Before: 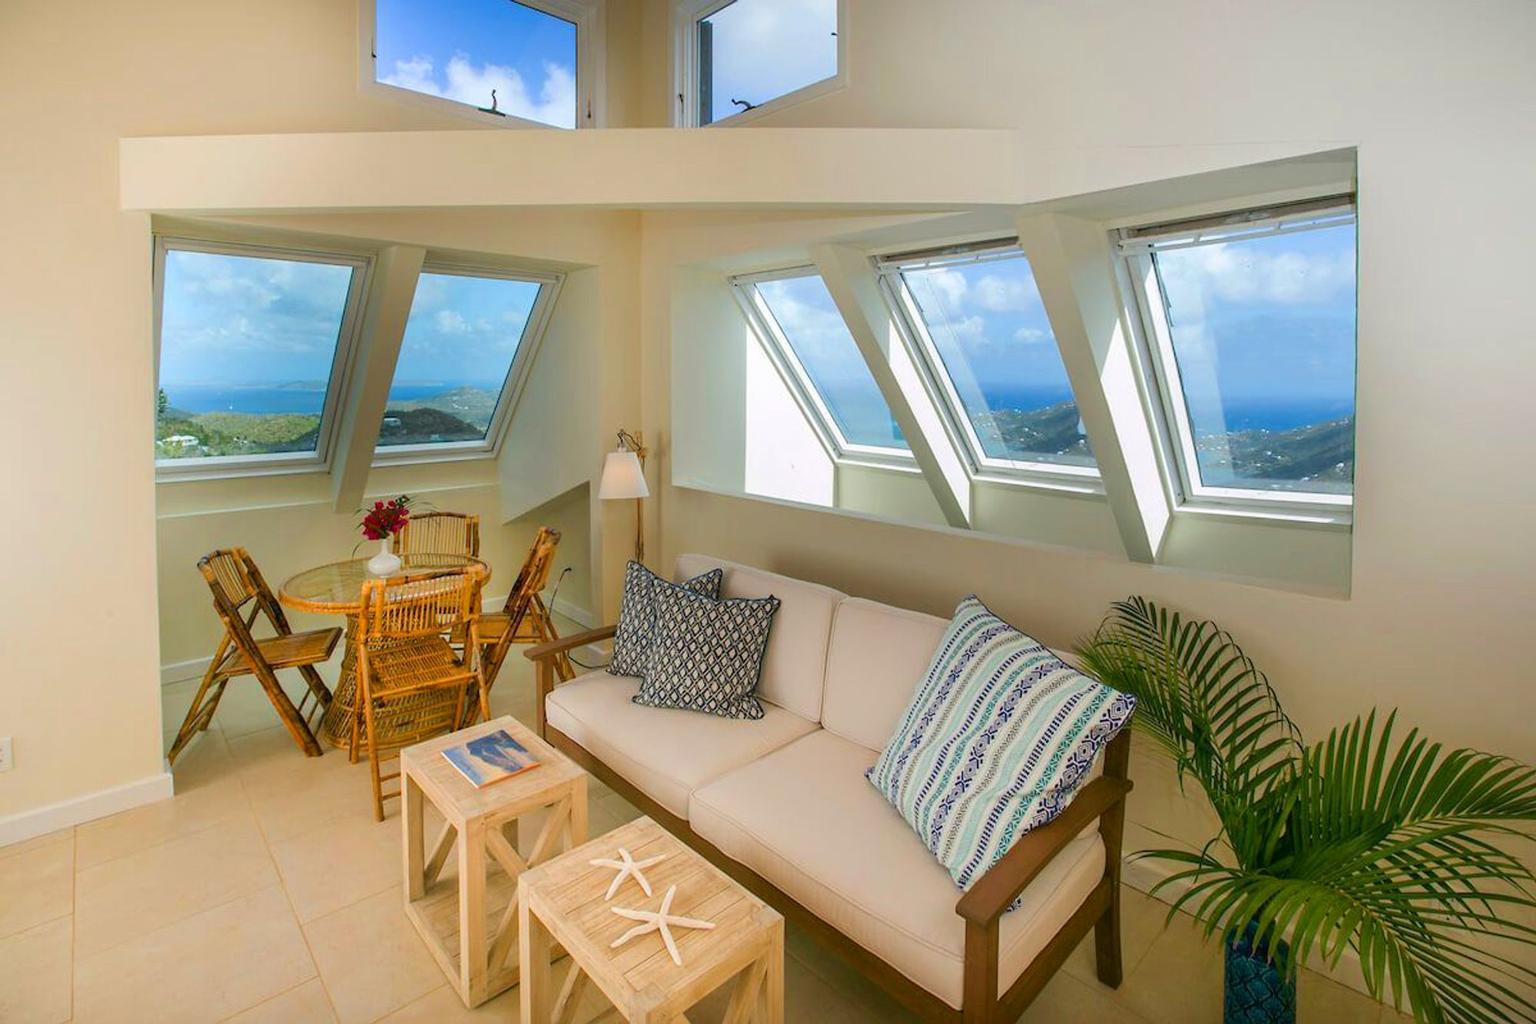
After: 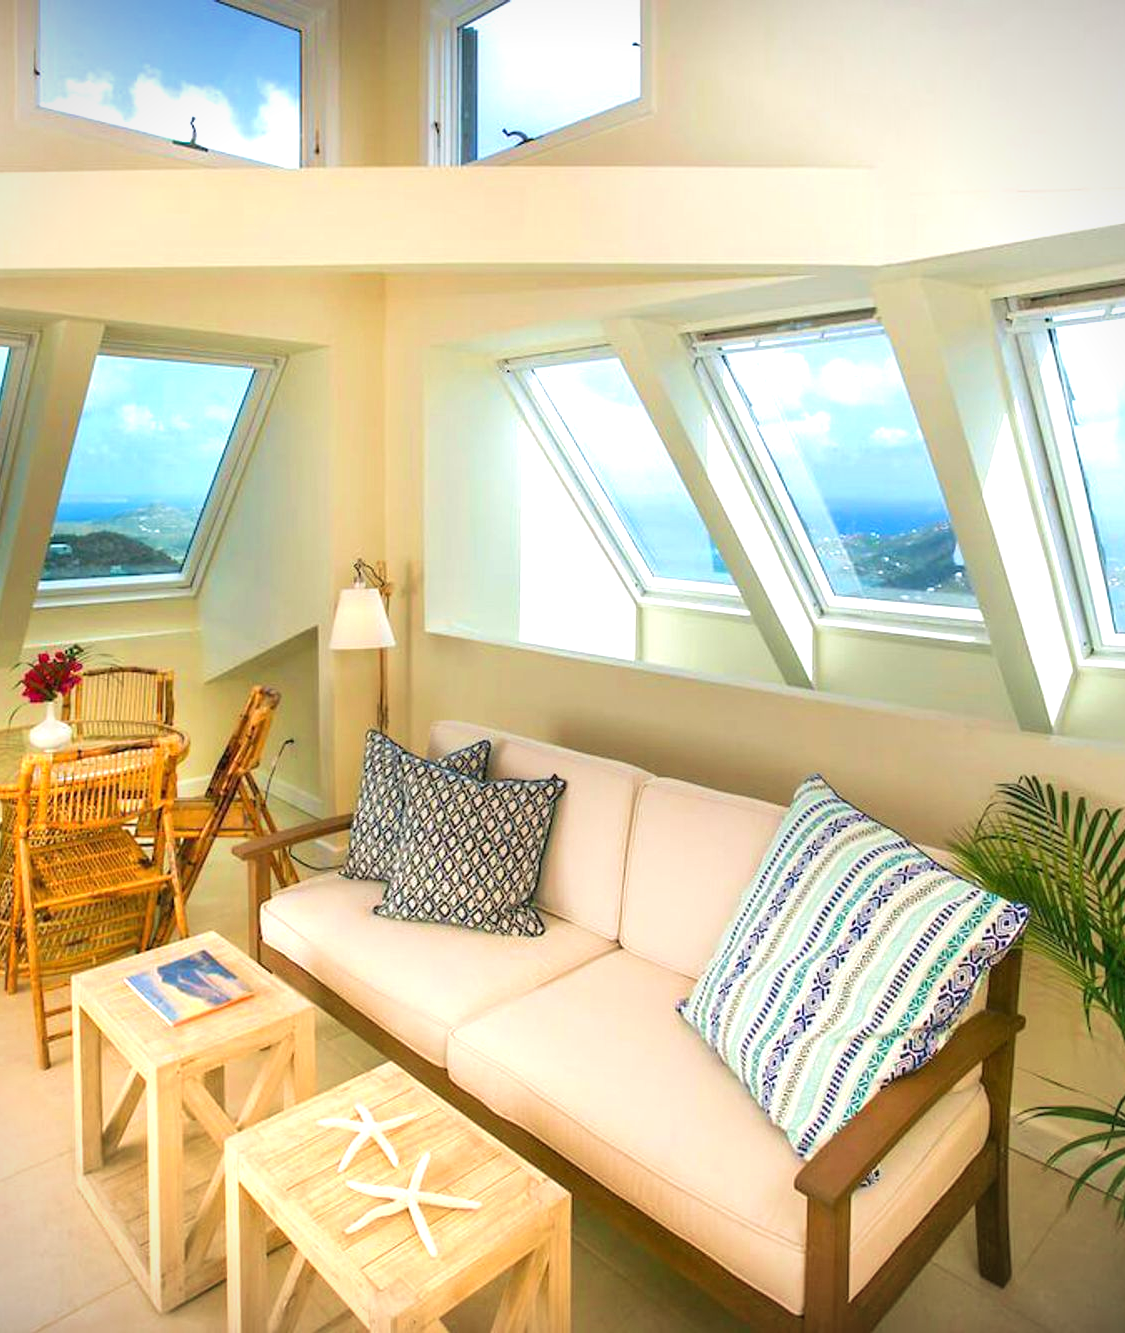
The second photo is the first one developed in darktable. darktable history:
crop and rotate: left 22.516%, right 21.234%
exposure: black level correction 0, exposure 0.877 EV, compensate exposure bias true, compensate highlight preservation false
vignetting: fall-off start 92.6%, brightness -0.52, saturation -0.51, center (-0.012, 0)
velvia: on, module defaults
